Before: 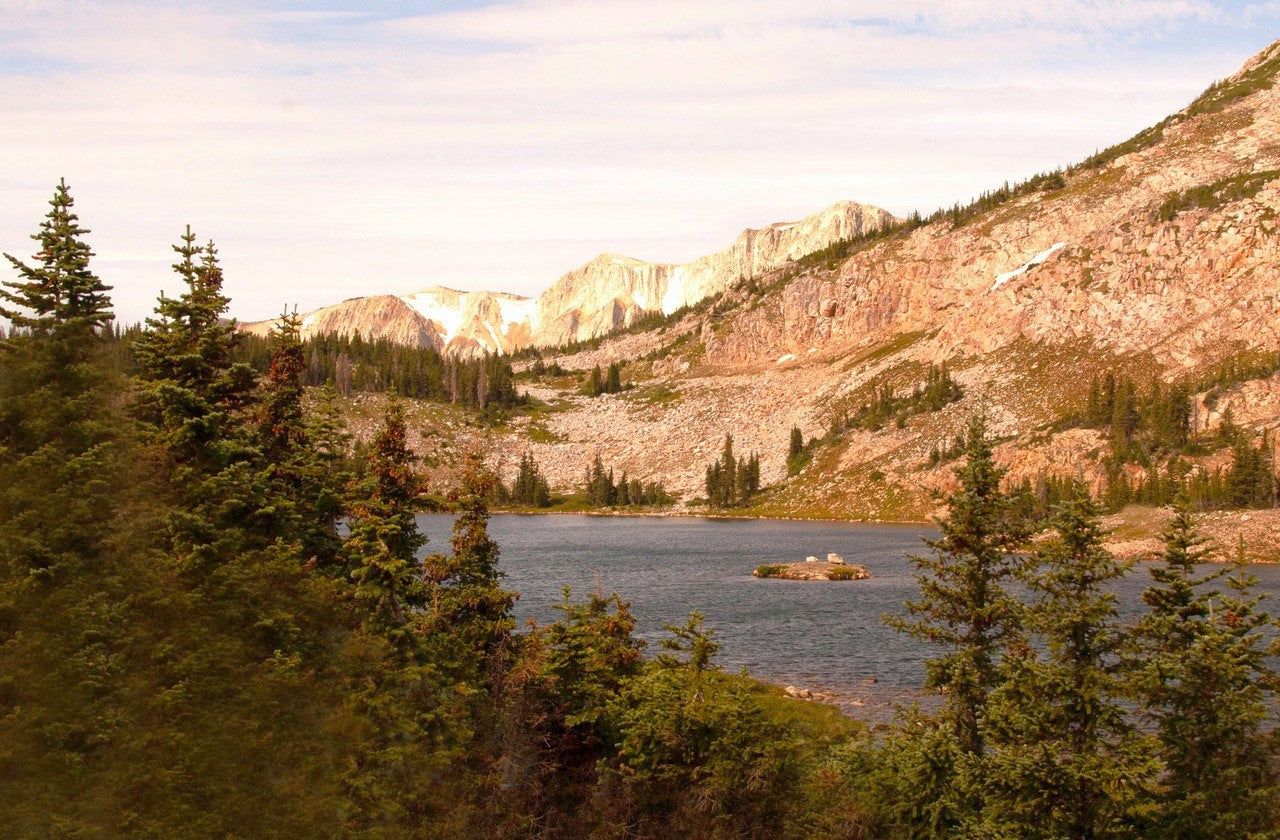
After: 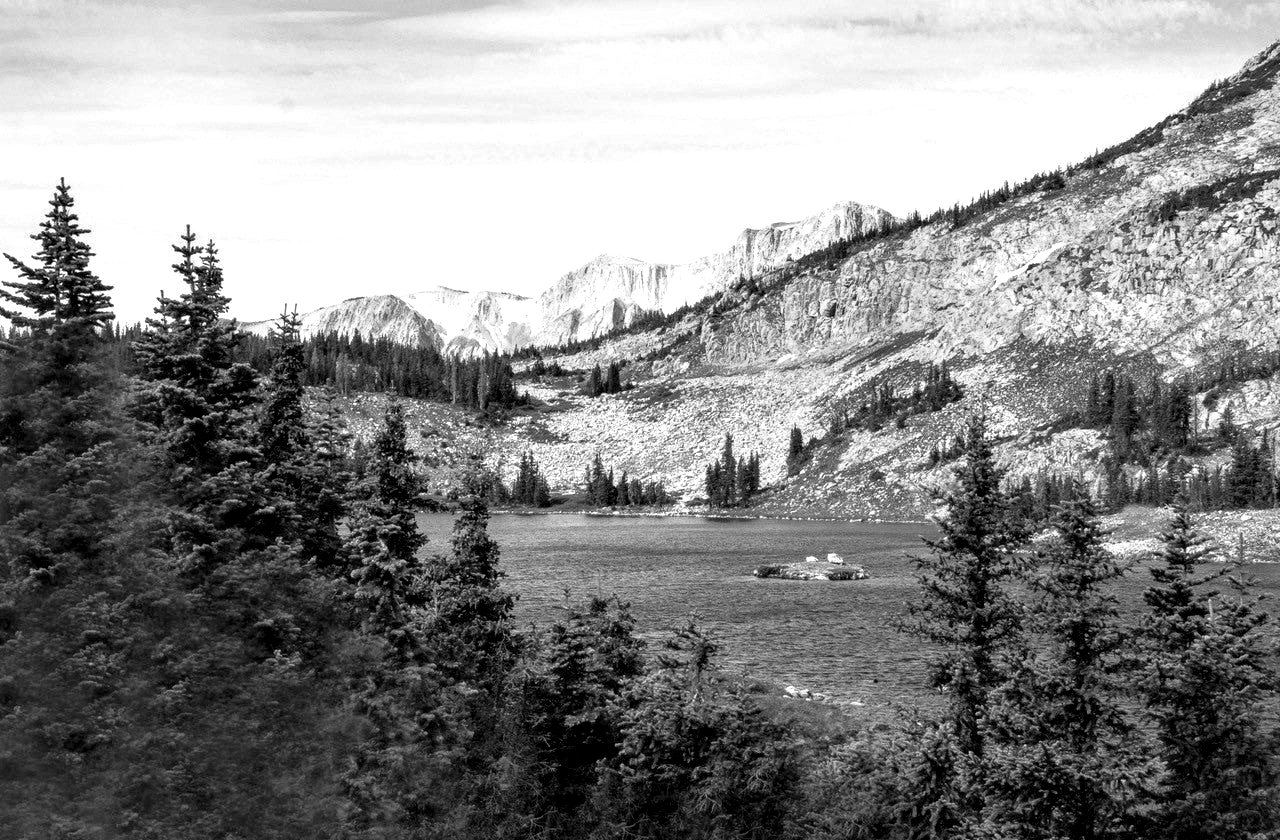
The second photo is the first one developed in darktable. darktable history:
local contrast: highlights 80%, shadows 57%, detail 175%, midtone range 0.602
monochrome: a 32, b 64, size 2.3, highlights 1
